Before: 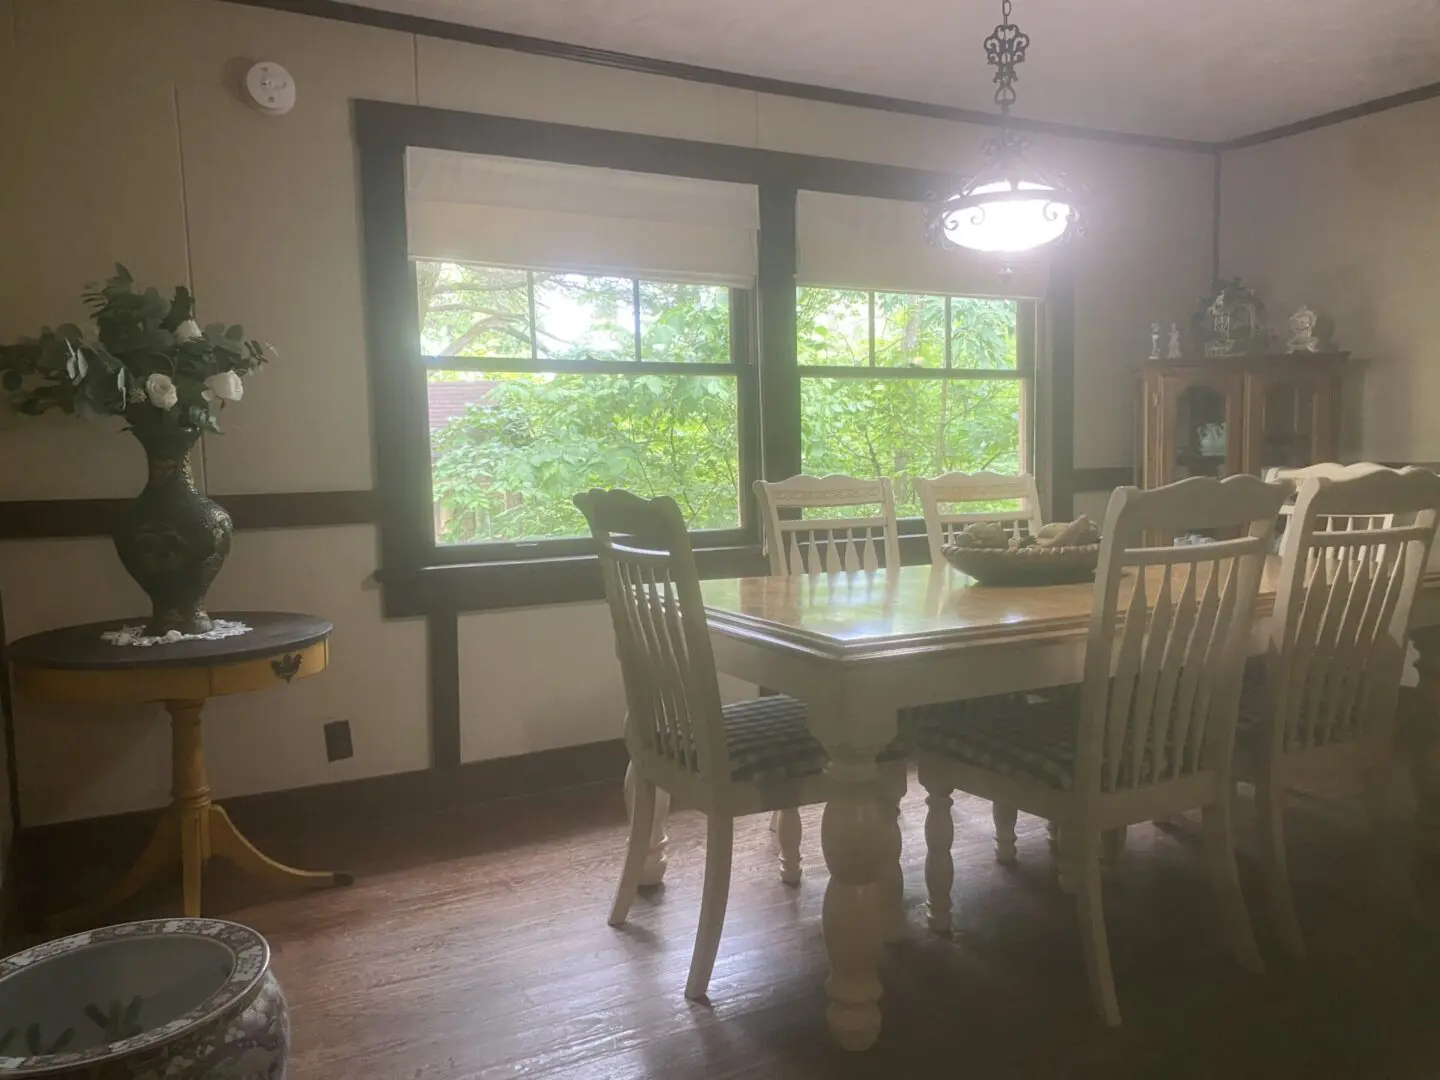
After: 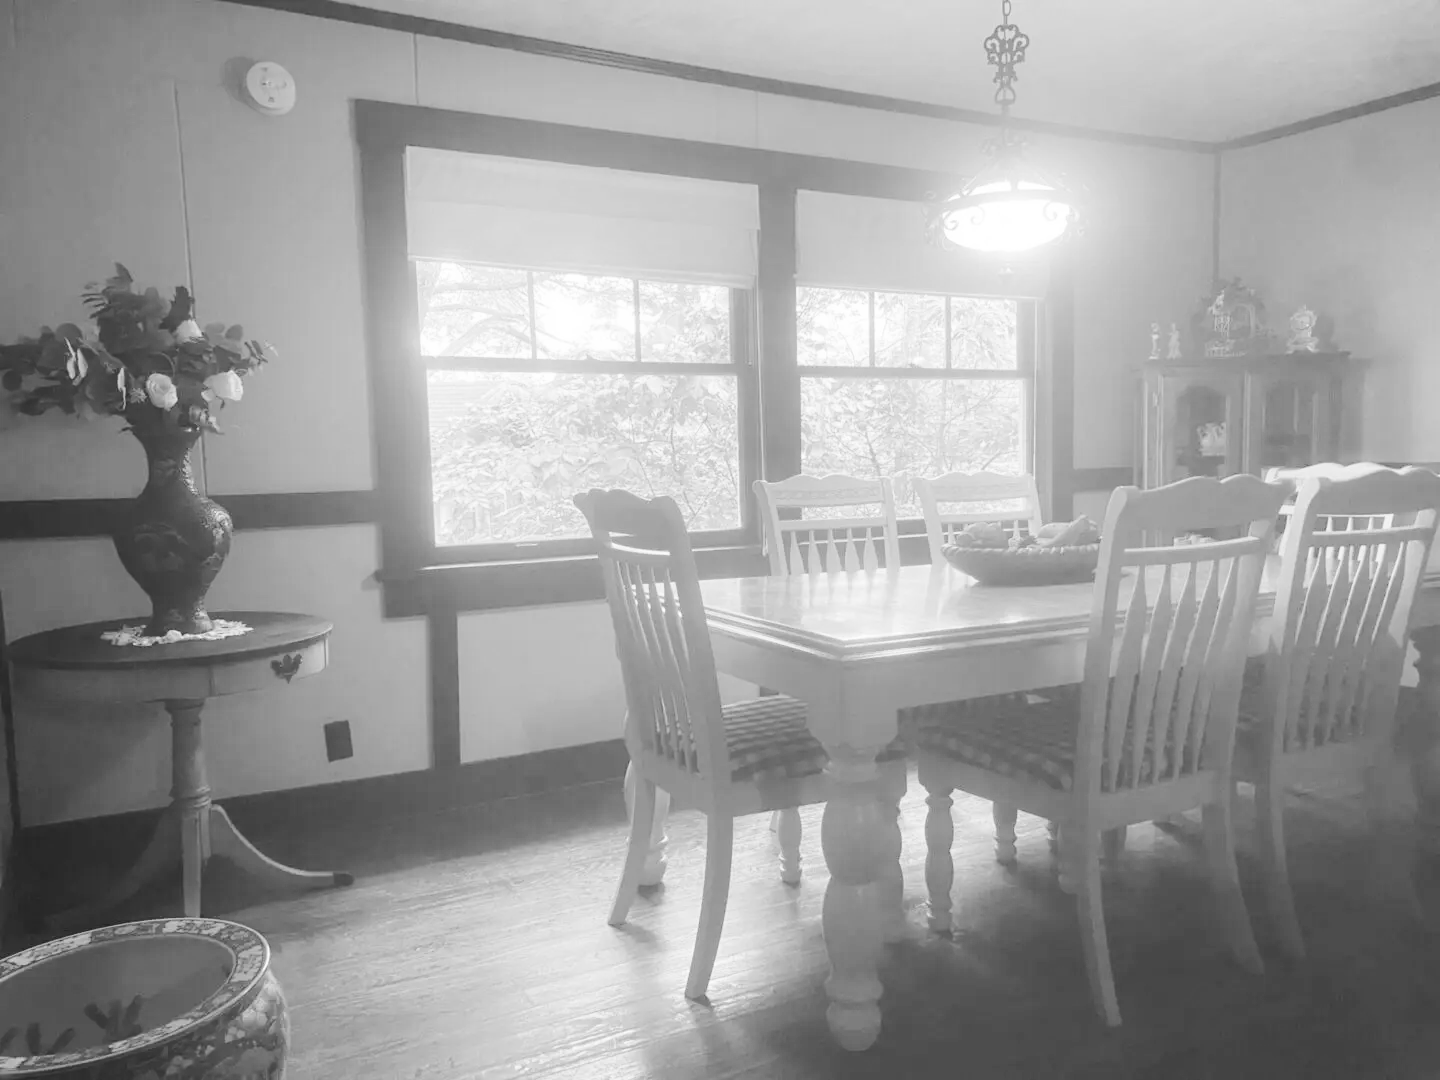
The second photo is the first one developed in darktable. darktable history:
velvia: on, module defaults
color calibration: output gray [0.714, 0.278, 0, 0], illuminant same as pipeline (D50), adaptation none (bypass)
base curve: curves: ch0 [(0, 0.007) (0.028, 0.063) (0.121, 0.311) (0.46, 0.743) (0.859, 0.957) (1, 1)], preserve colors none
